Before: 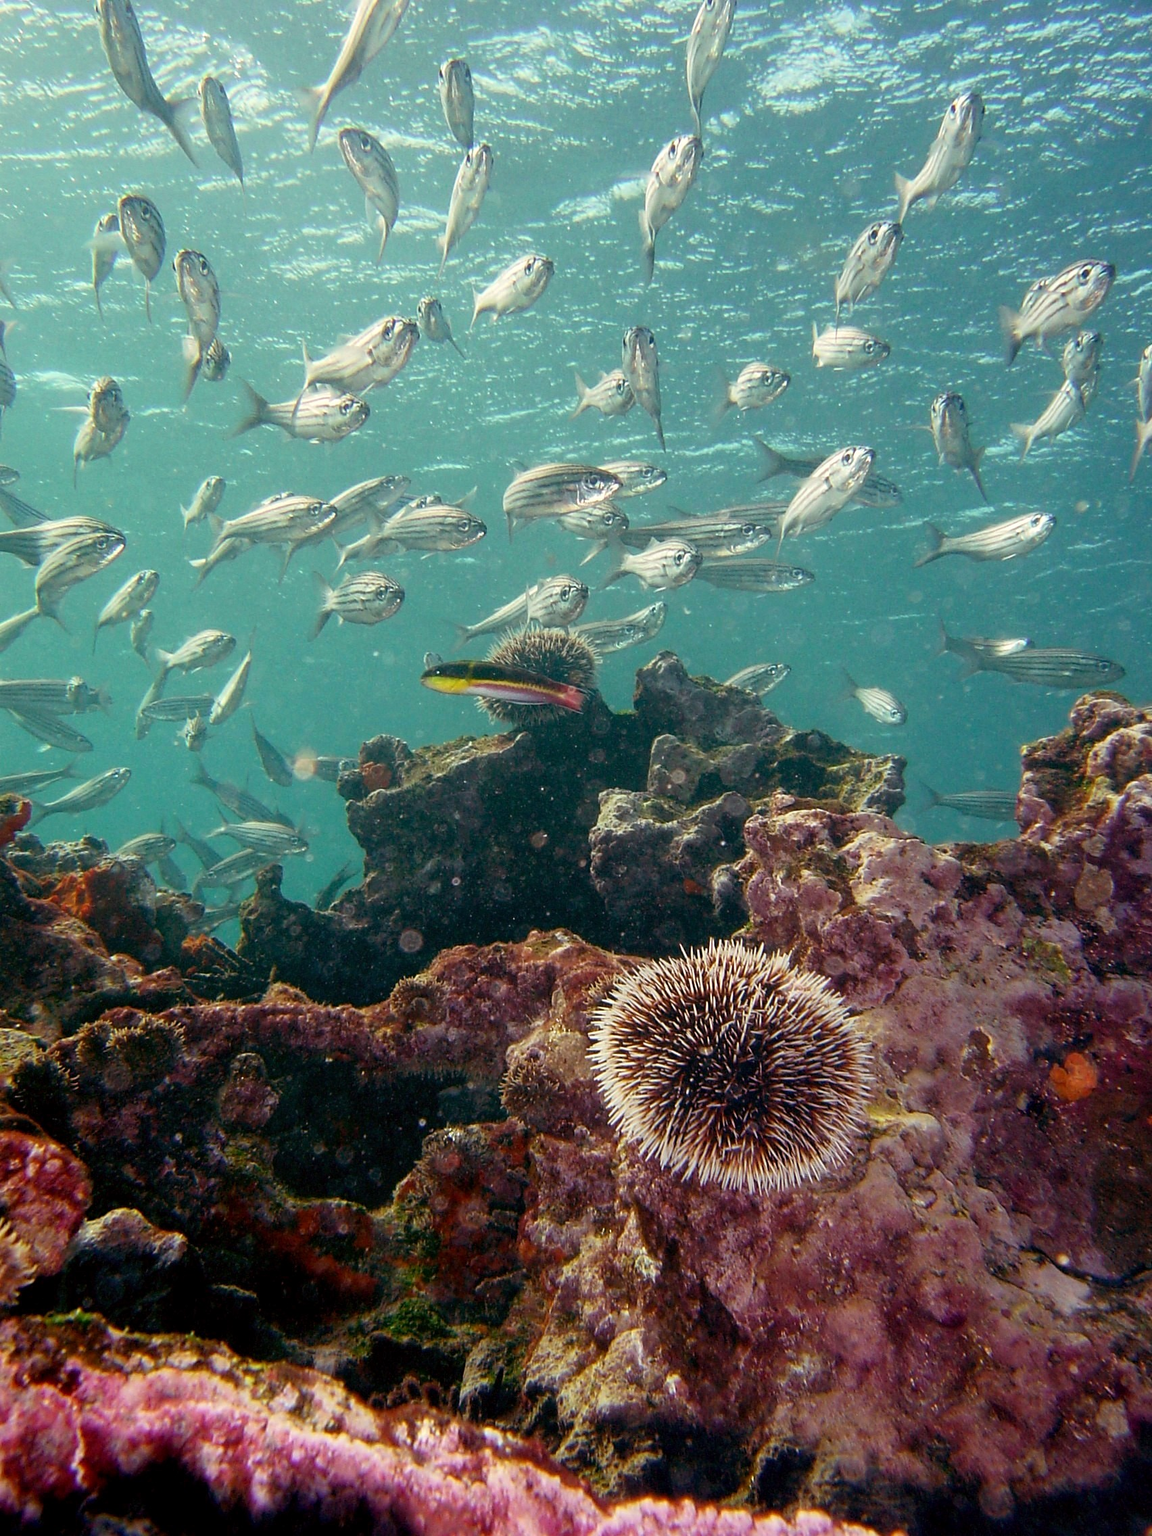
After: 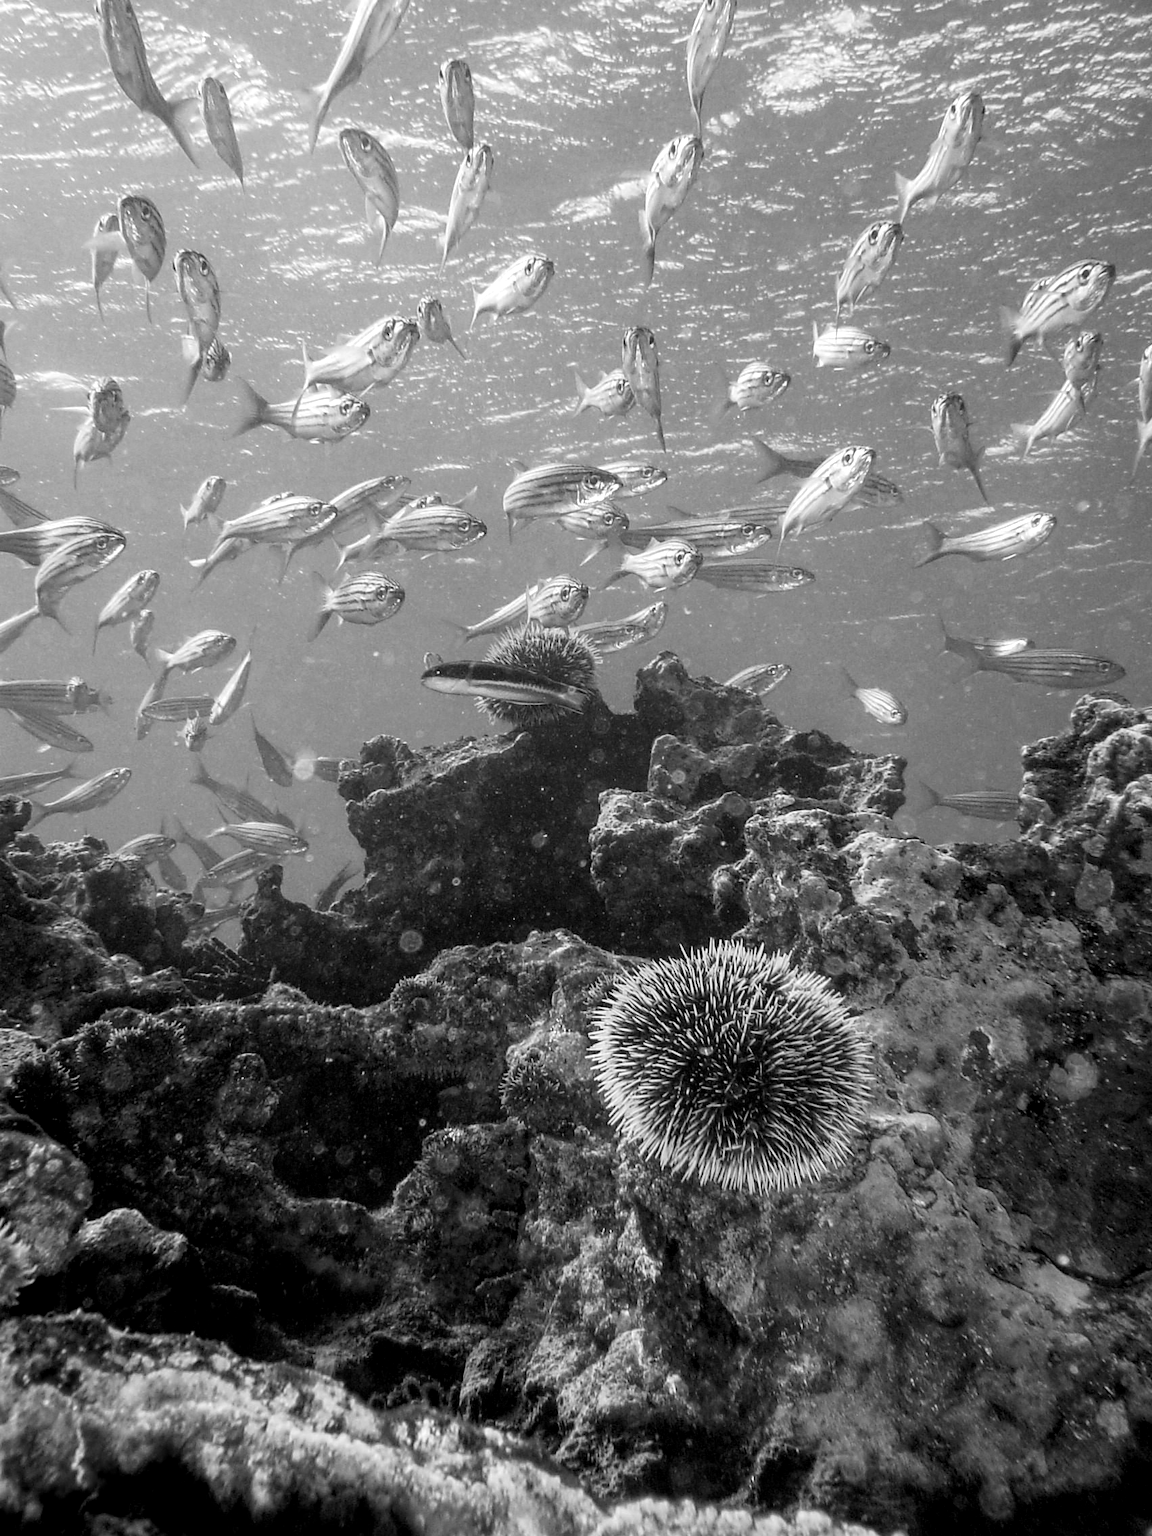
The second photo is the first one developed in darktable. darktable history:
local contrast: on, module defaults
contrast brightness saturation: contrast 0.1, brightness 0.03, saturation 0.09
monochrome: on, module defaults
